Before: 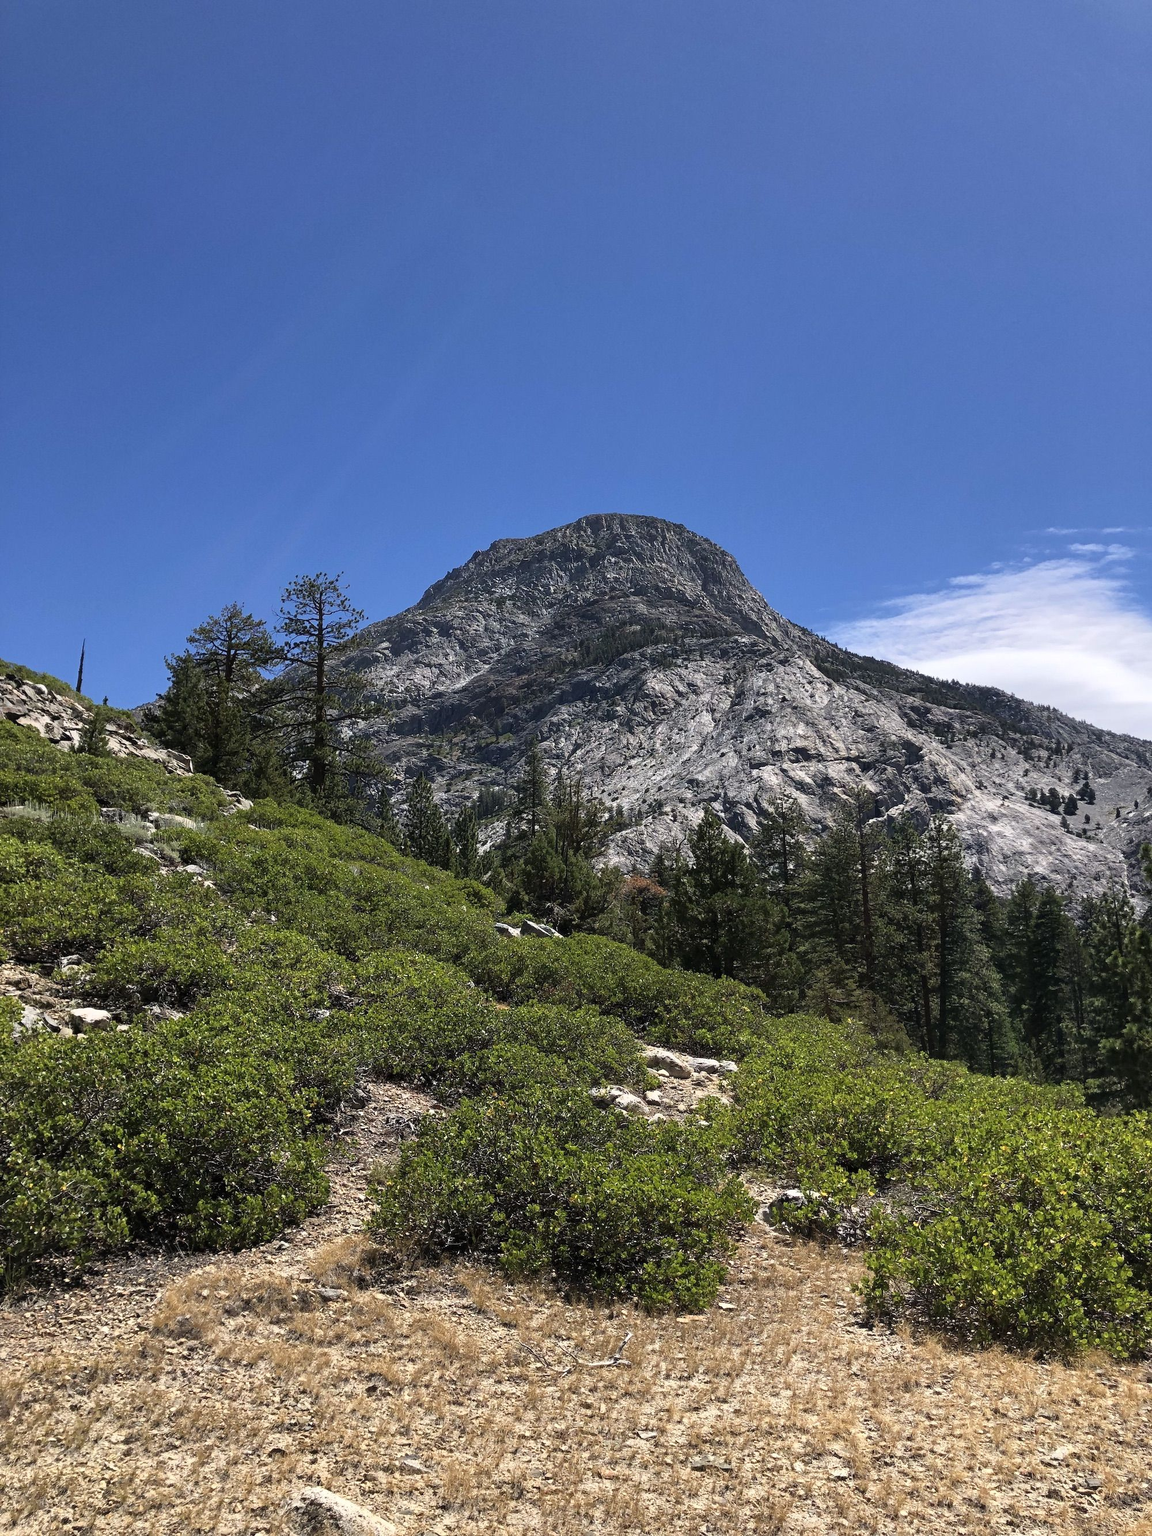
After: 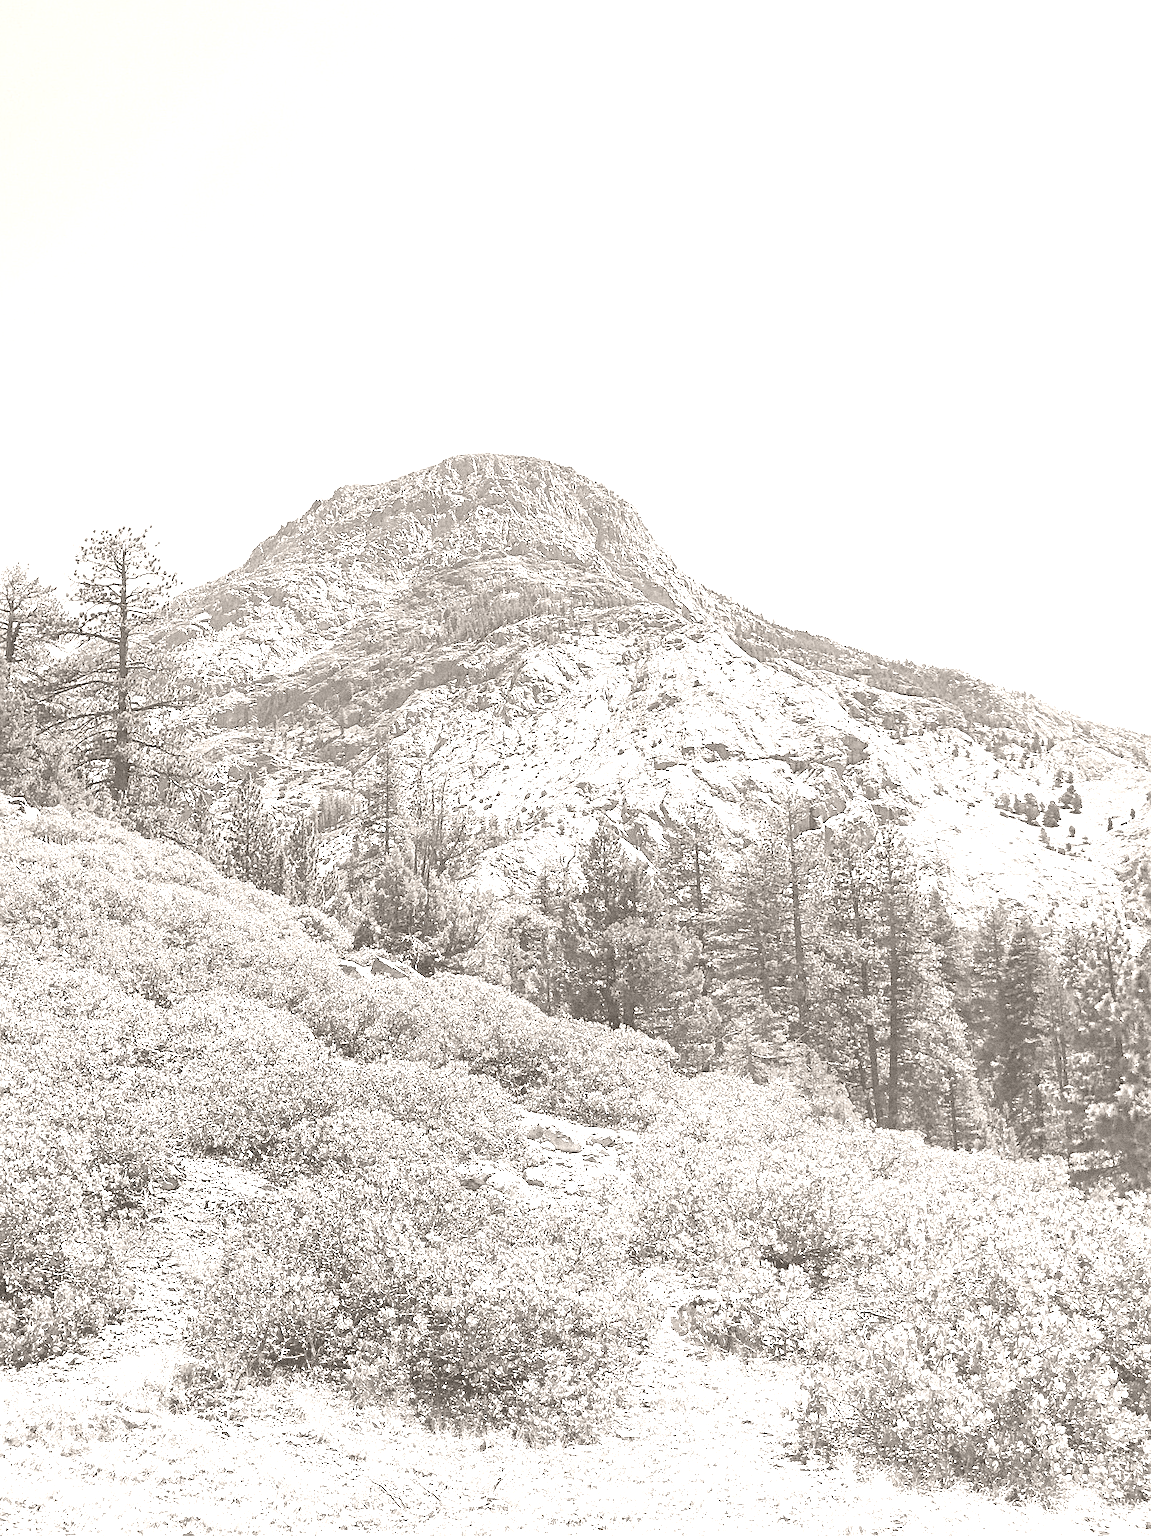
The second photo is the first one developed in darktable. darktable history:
contrast brightness saturation: contrast 0.1, brightness 0.3, saturation 0.14
crop: left 19.159%, top 9.58%, bottom 9.58%
grain: coarseness 0.09 ISO, strength 40%
sharpen: on, module defaults
tone equalizer: on, module defaults
exposure: exposure 0.781 EV, compensate highlight preservation false
colorize: hue 34.49°, saturation 35.33%, source mix 100%, lightness 55%, version 1
